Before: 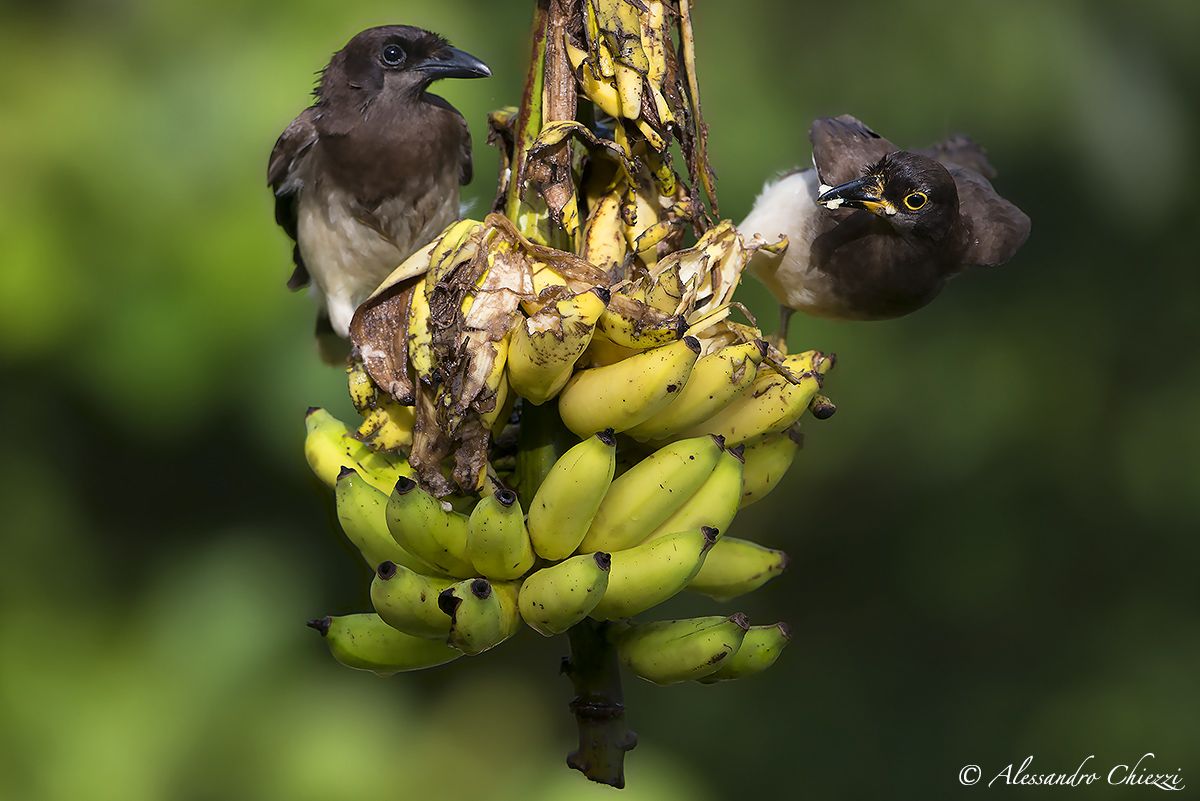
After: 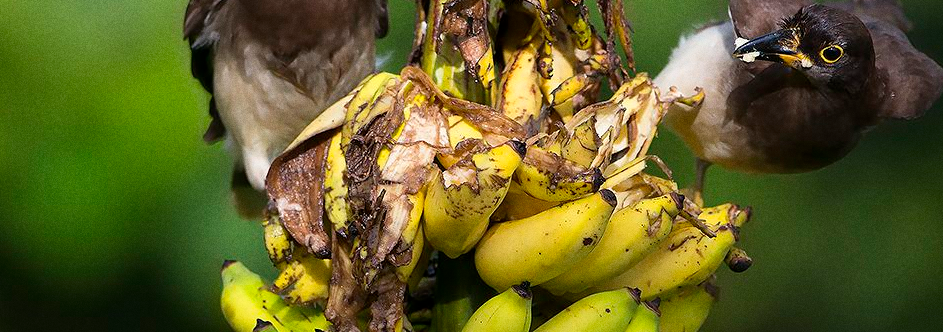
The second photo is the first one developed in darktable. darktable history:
crop: left 7.036%, top 18.398%, right 14.379%, bottom 40.043%
color correction: saturation 1.1
grain: coarseness 0.09 ISO
